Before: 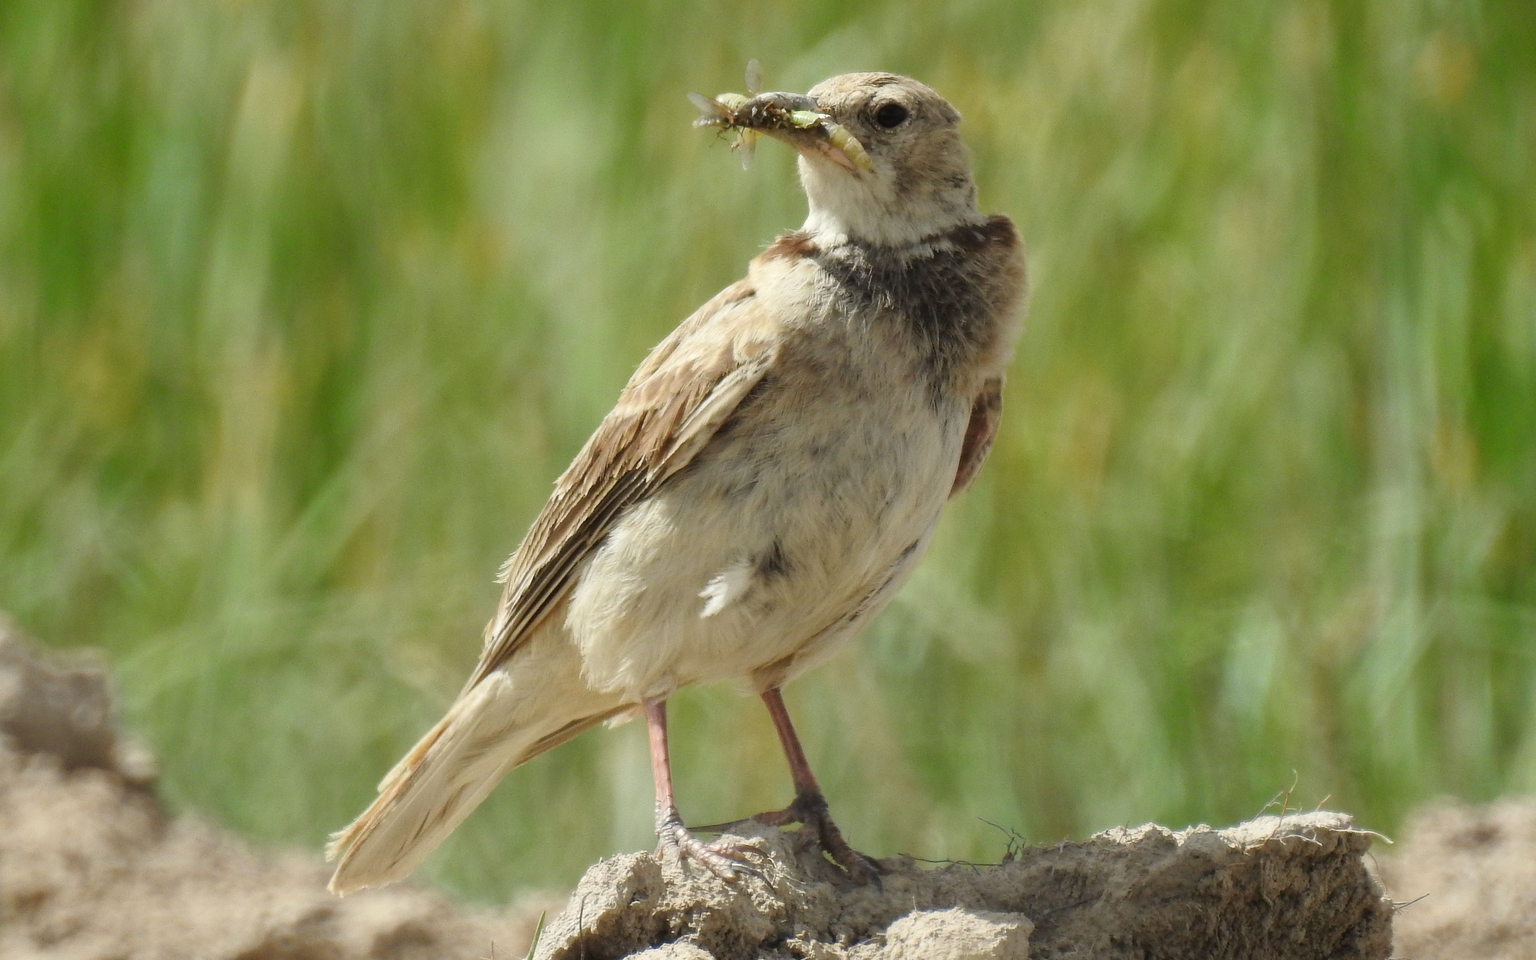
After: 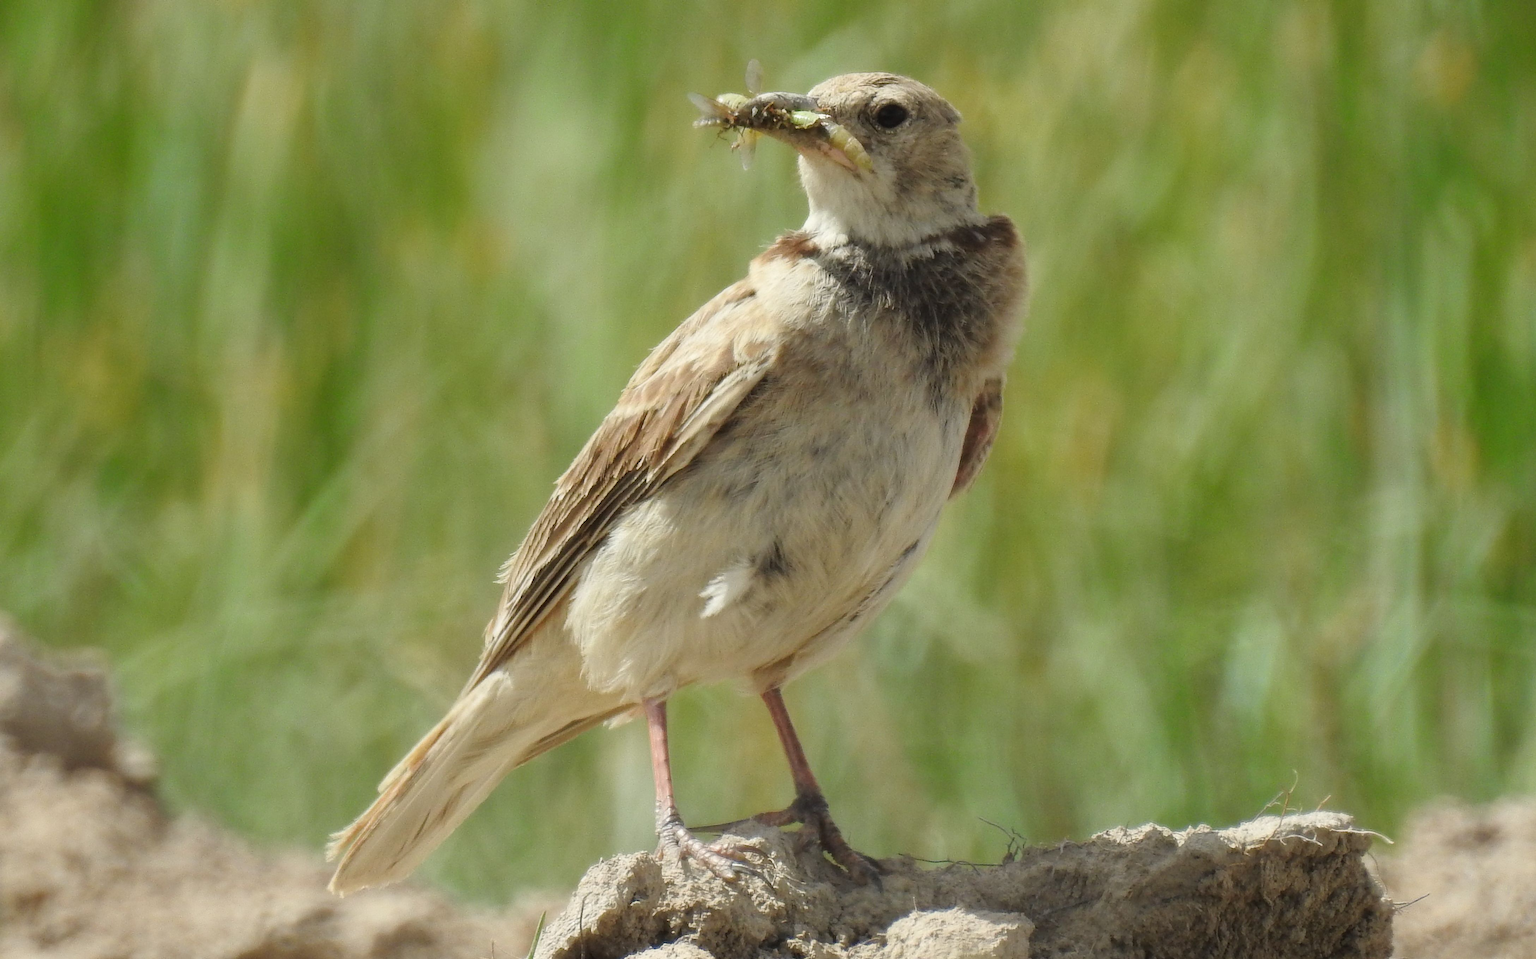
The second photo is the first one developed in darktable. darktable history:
local contrast: mode bilateral grid, contrast 100, coarseness 100, detail 89%, midtone range 0.2
